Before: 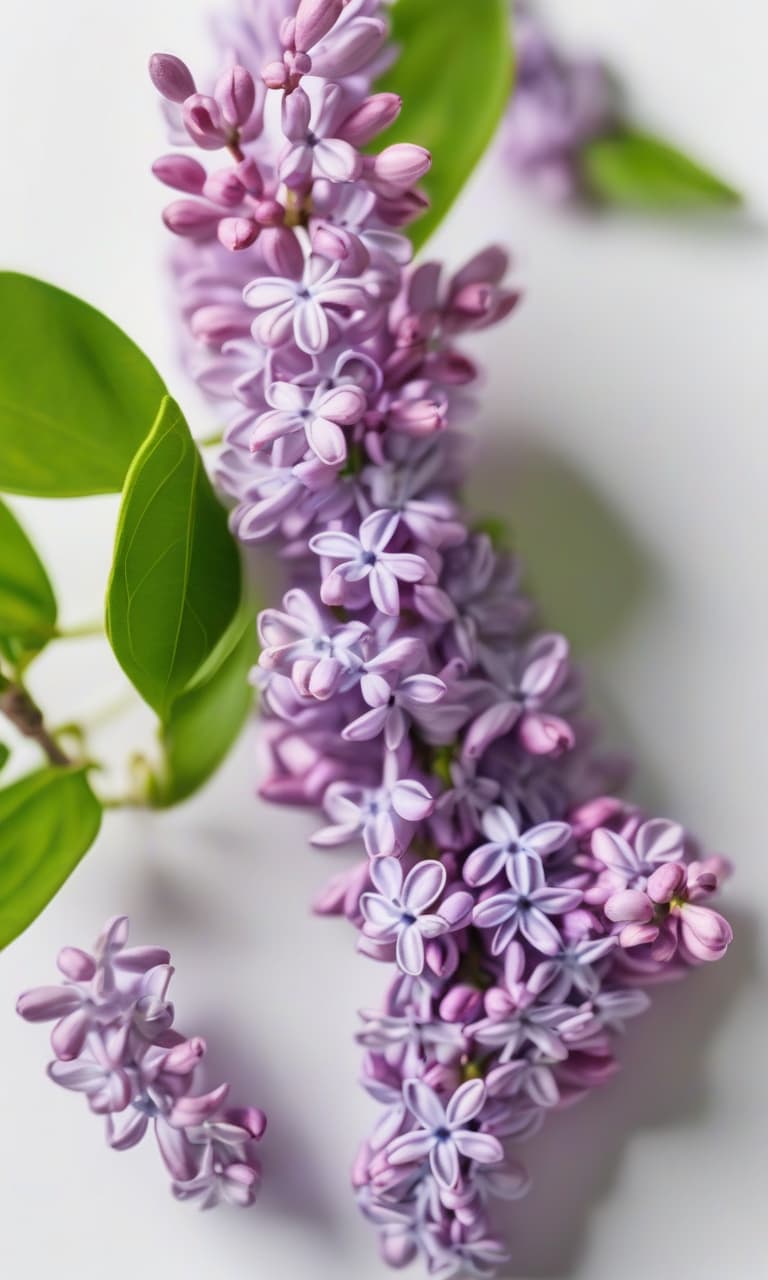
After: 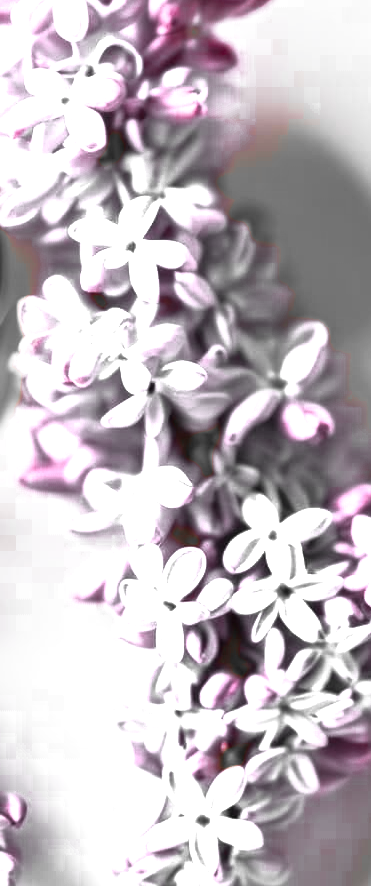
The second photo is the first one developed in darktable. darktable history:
base curve: curves: ch0 [(0, 0) (0.257, 0.25) (0.482, 0.586) (0.757, 0.871) (1, 1)], preserve colors none
color zones: curves: ch0 [(0, 0.352) (0.143, 0.407) (0.286, 0.386) (0.429, 0.431) (0.571, 0.829) (0.714, 0.853) (0.857, 0.833) (1, 0.352)]; ch1 [(0, 0.604) (0.072, 0.726) (0.096, 0.608) (0.205, 0.007) (0.571, -0.006) (0.839, -0.013) (0.857, -0.012) (1, 0.604)]
exposure: black level correction 0, exposure 0.499 EV, compensate highlight preservation false
velvia: strength 14.58%
crop: left 31.34%, top 24.498%, right 20.318%, bottom 6.248%
